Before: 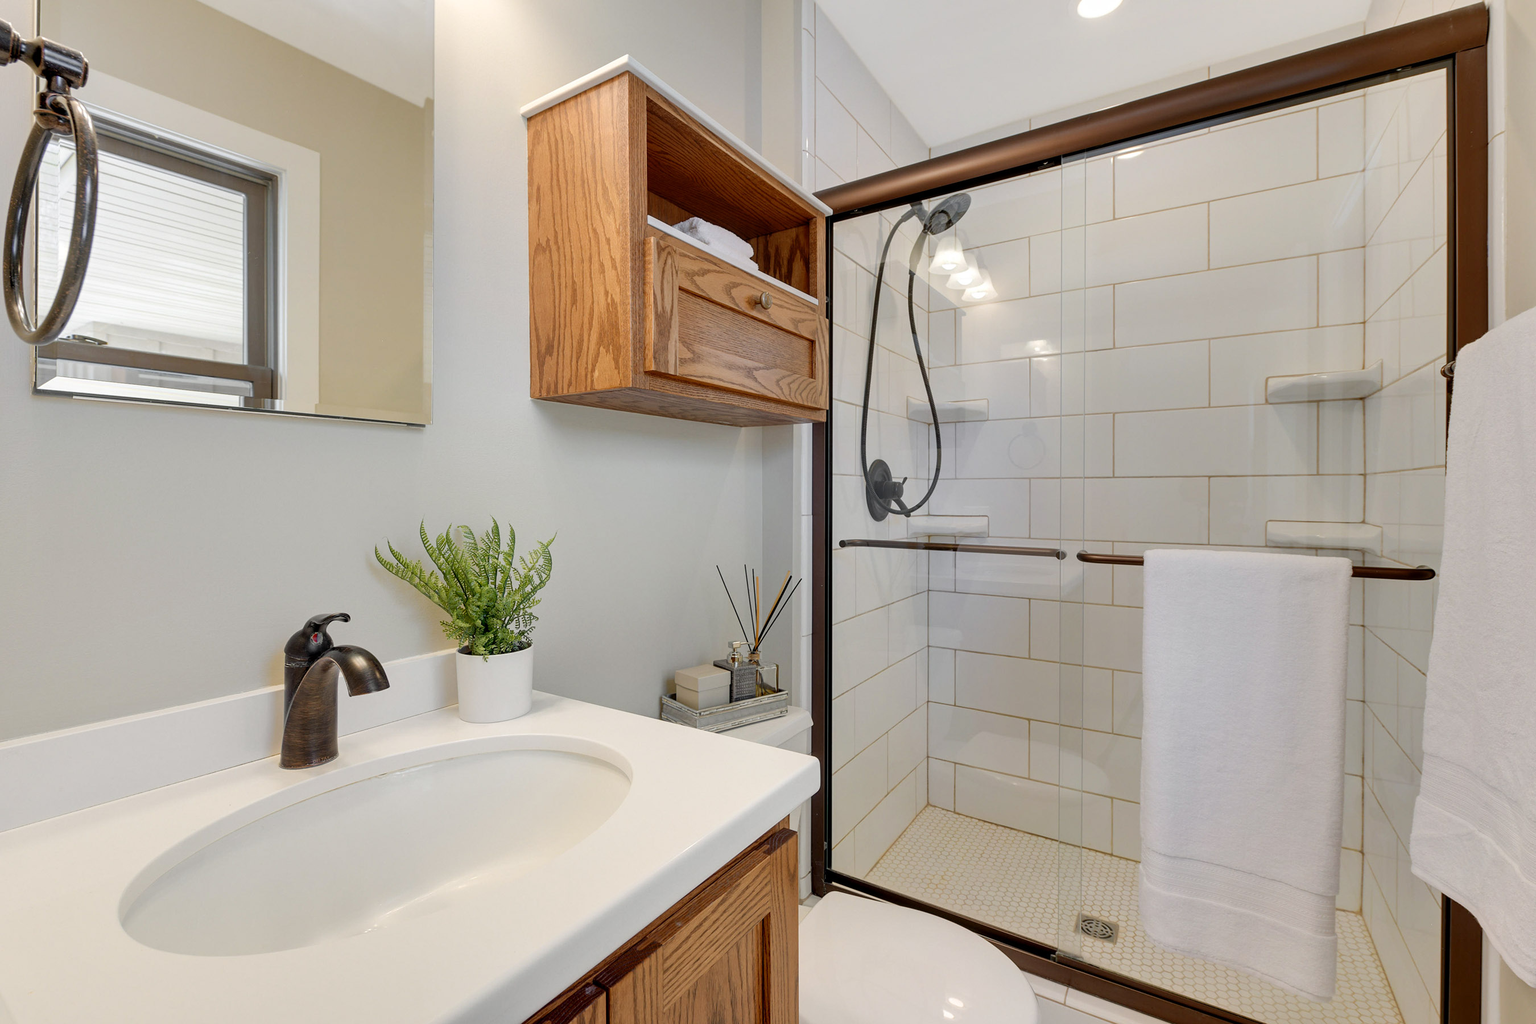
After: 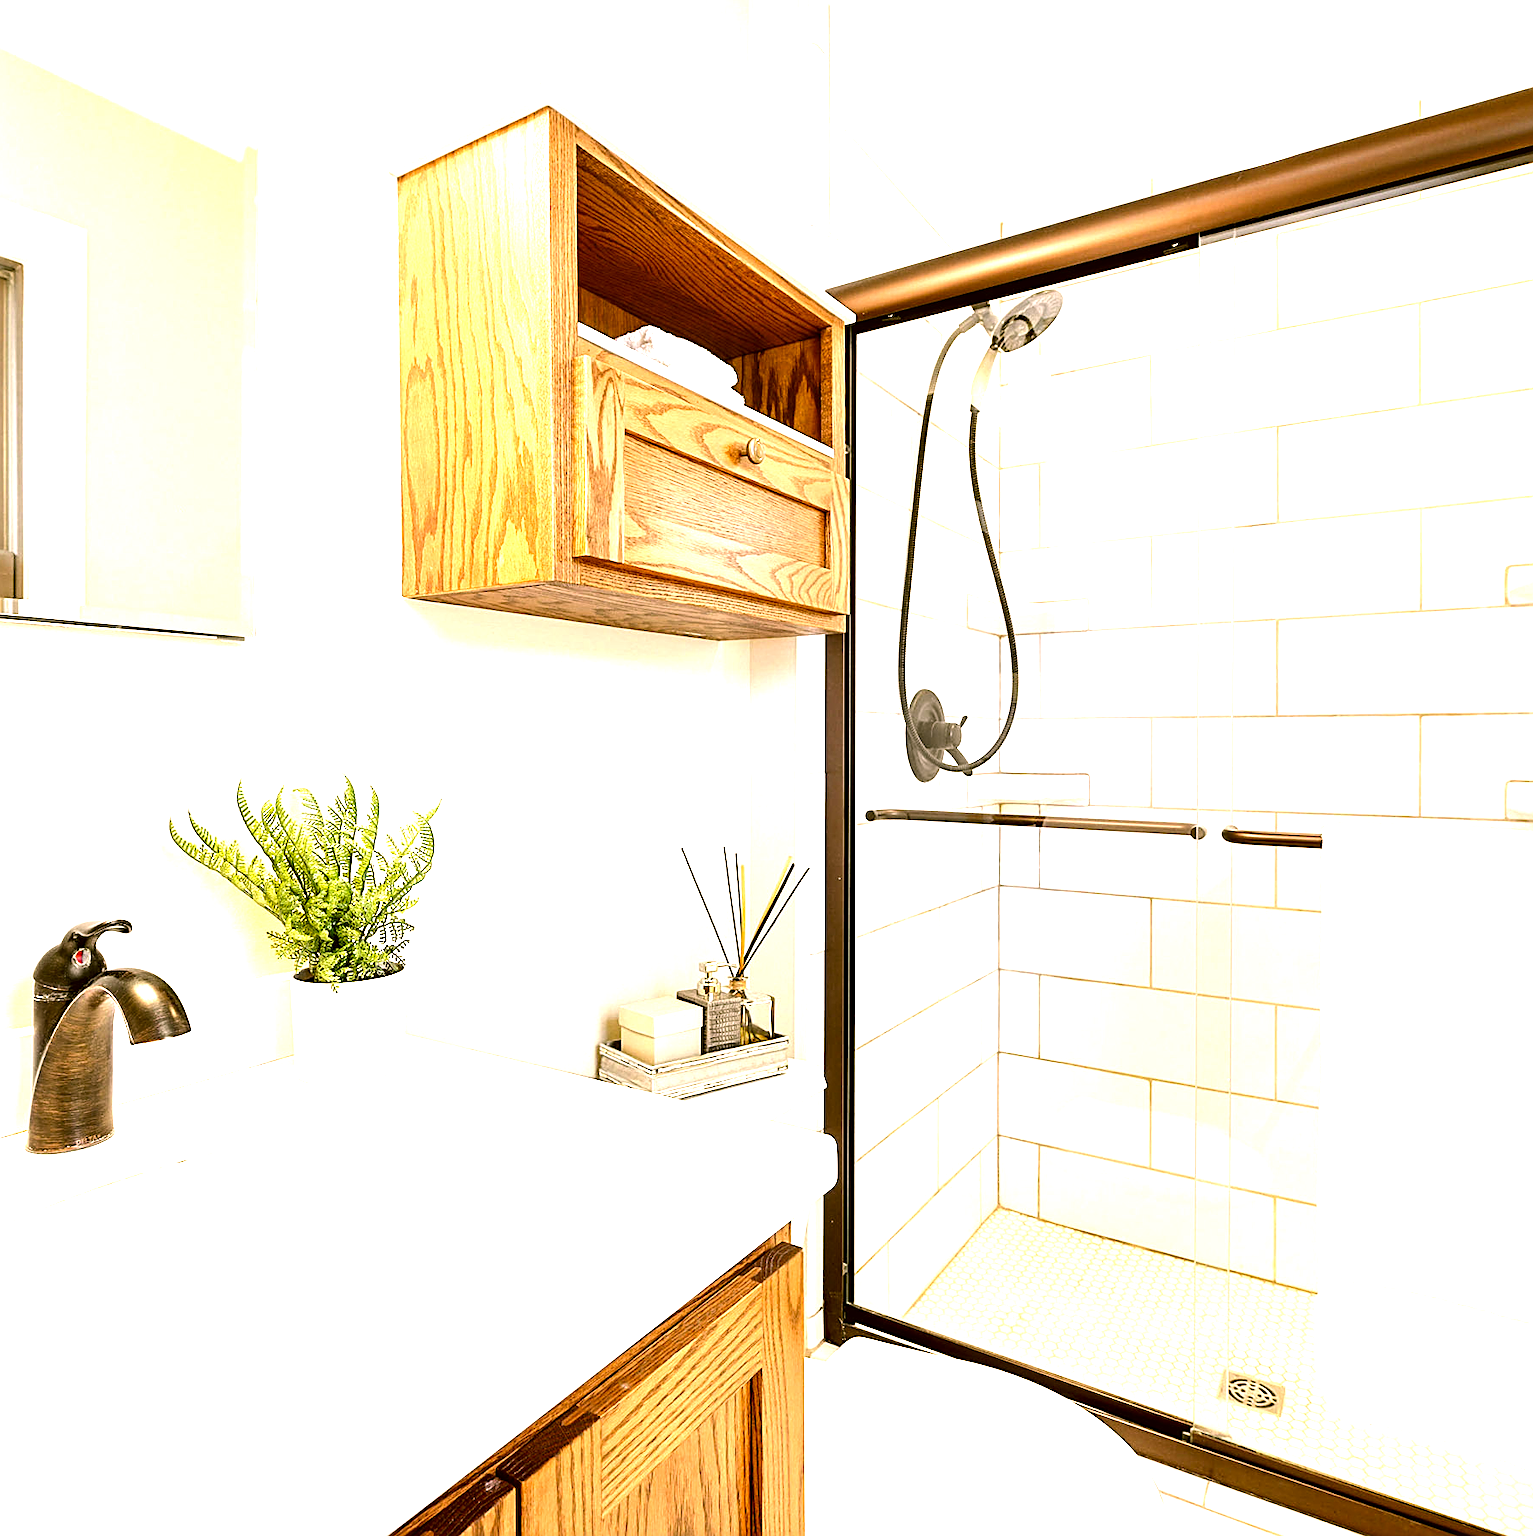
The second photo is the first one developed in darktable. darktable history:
sharpen: on, module defaults
color correction: highlights a* 8.76, highlights b* 15.67, shadows a* -0.575, shadows b* 26.37
exposure: black level correction 0, exposure 1.45 EV, compensate exposure bias true, compensate highlight preservation false
crop: left 17.079%, right 16.337%
tone equalizer: -8 EV -0.765 EV, -7 EV -0.694 EV, -6 EV -0.59 EV, -5 EV -0.423 EV, -3 EV 0.371 EV, -2 EV 0.6 EV, -1 EV 0.68 EV, +0 EV 0.776 EV, edges refinement/feathering 500, mask exposure compensation -1.57 EV, preserve details no
